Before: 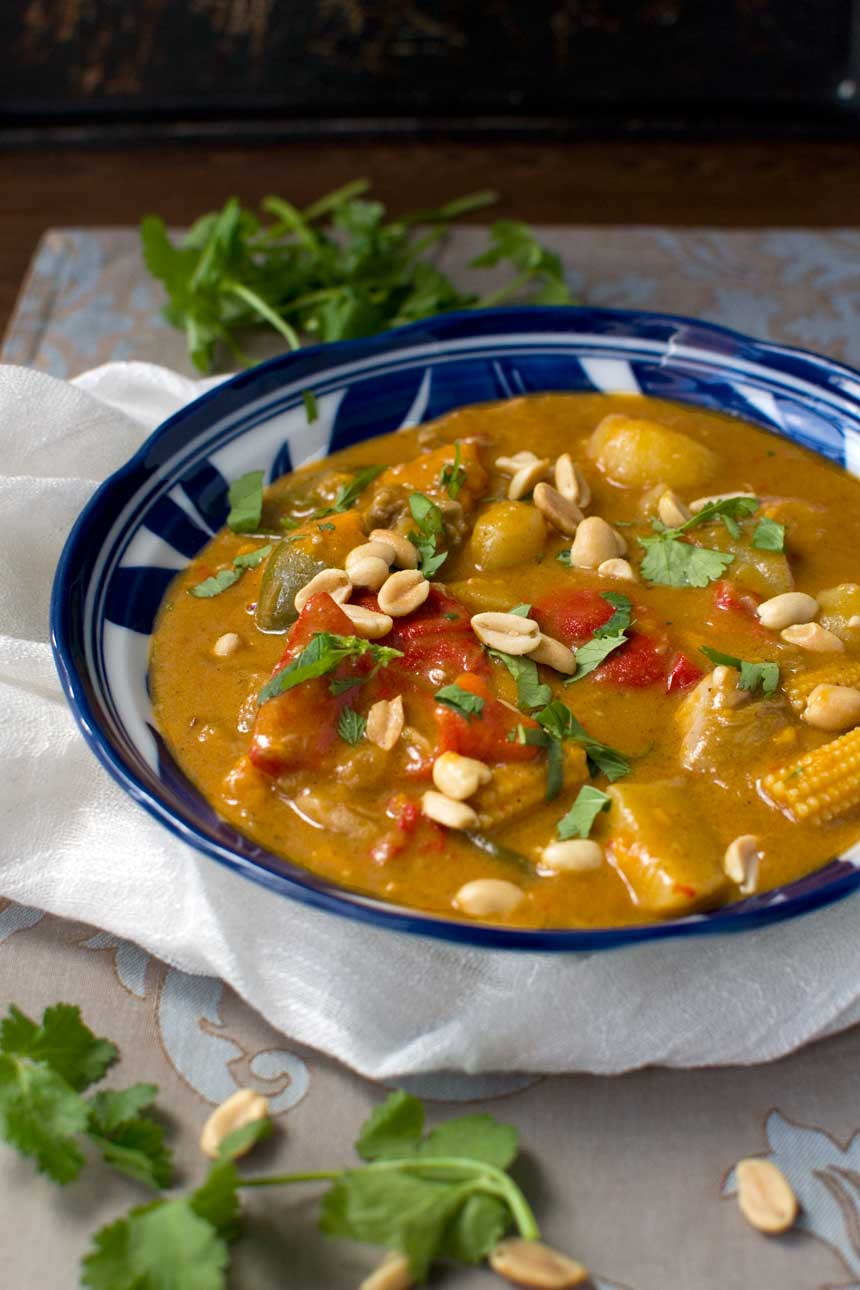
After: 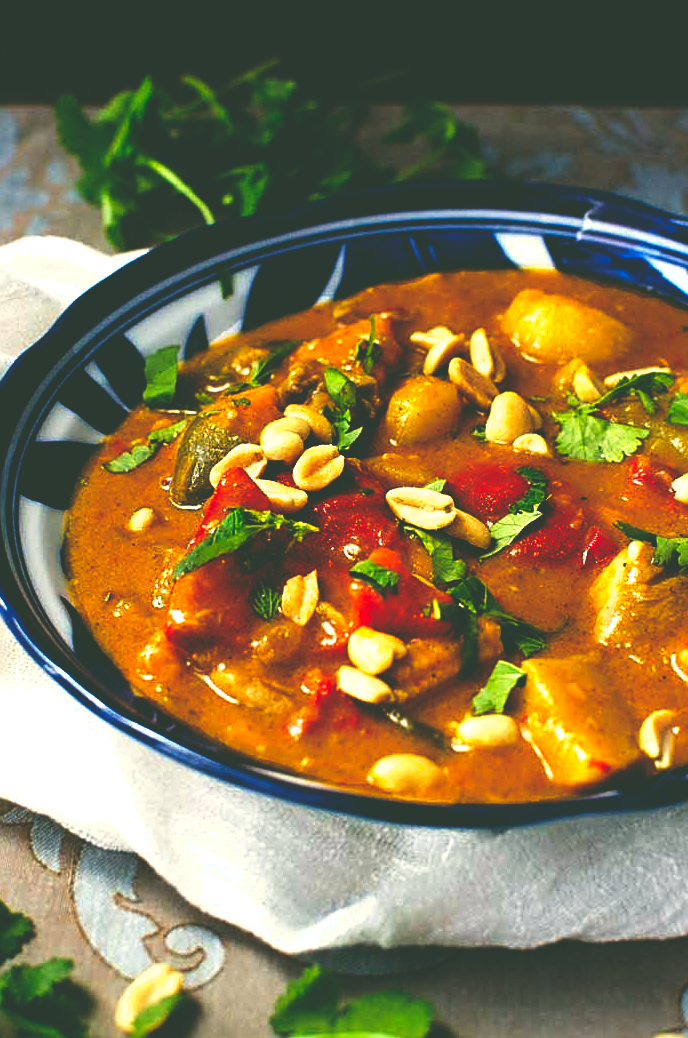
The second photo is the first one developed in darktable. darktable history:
sharpen: on, module defaults
crop and rotate: left 9.948%, top 9.805%, right 9.953%, bottom 9.68%
exposure: black level correction 0, exposure 0.5 EV, compensate exposure bias true, compensate highlight preservation false
color correction: highlights a* -0.436, highlights b* 9.24, shadows a* -9.17, shadows b* 1.14
base curve: curves: ch0 [(0, 0.036) (0.083, 0.04) (0.804, 1)], preserve colors none
